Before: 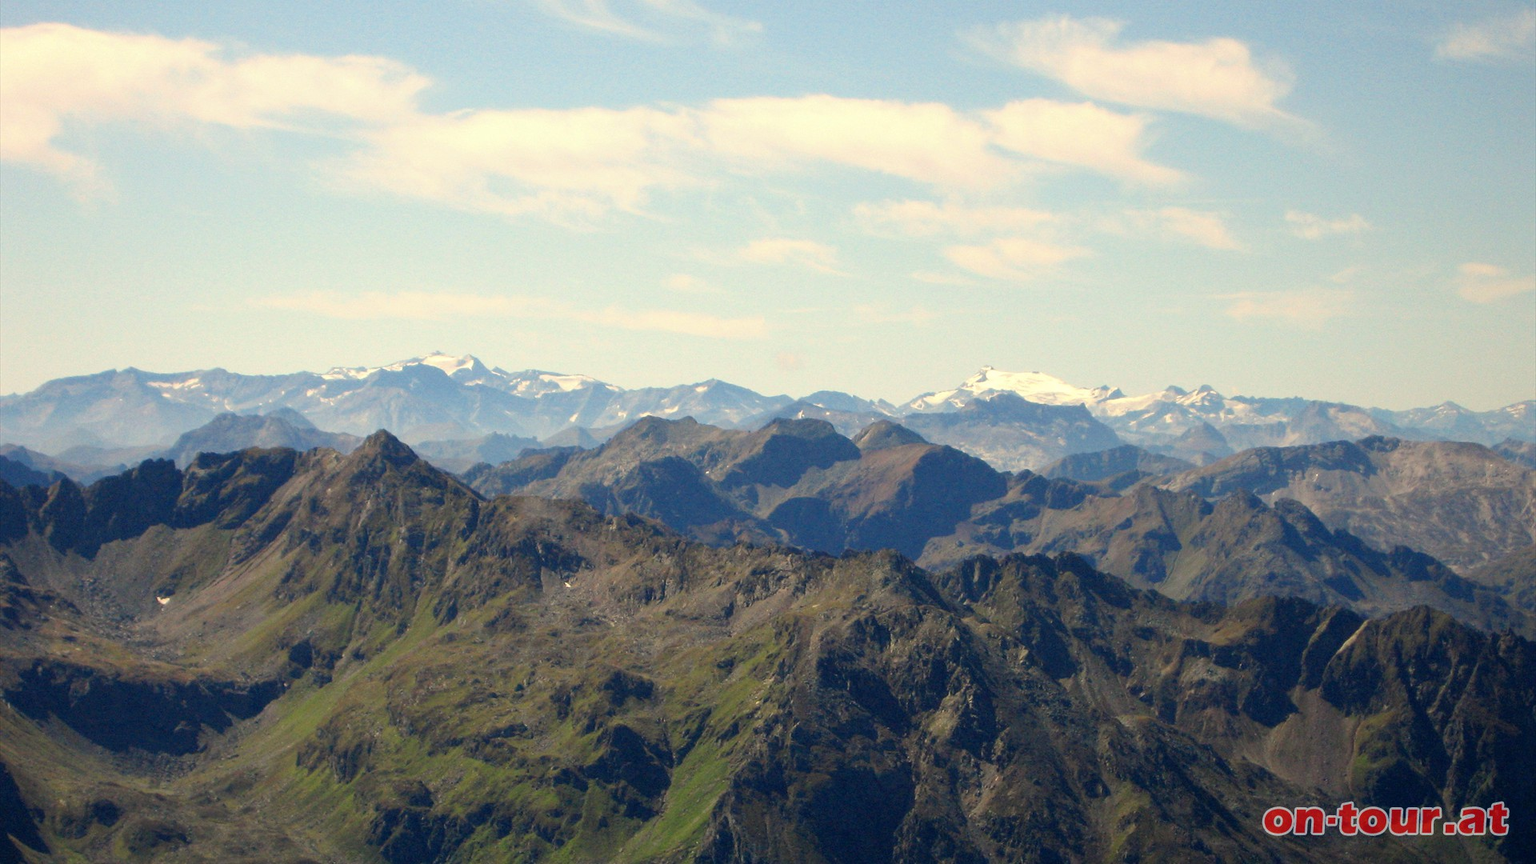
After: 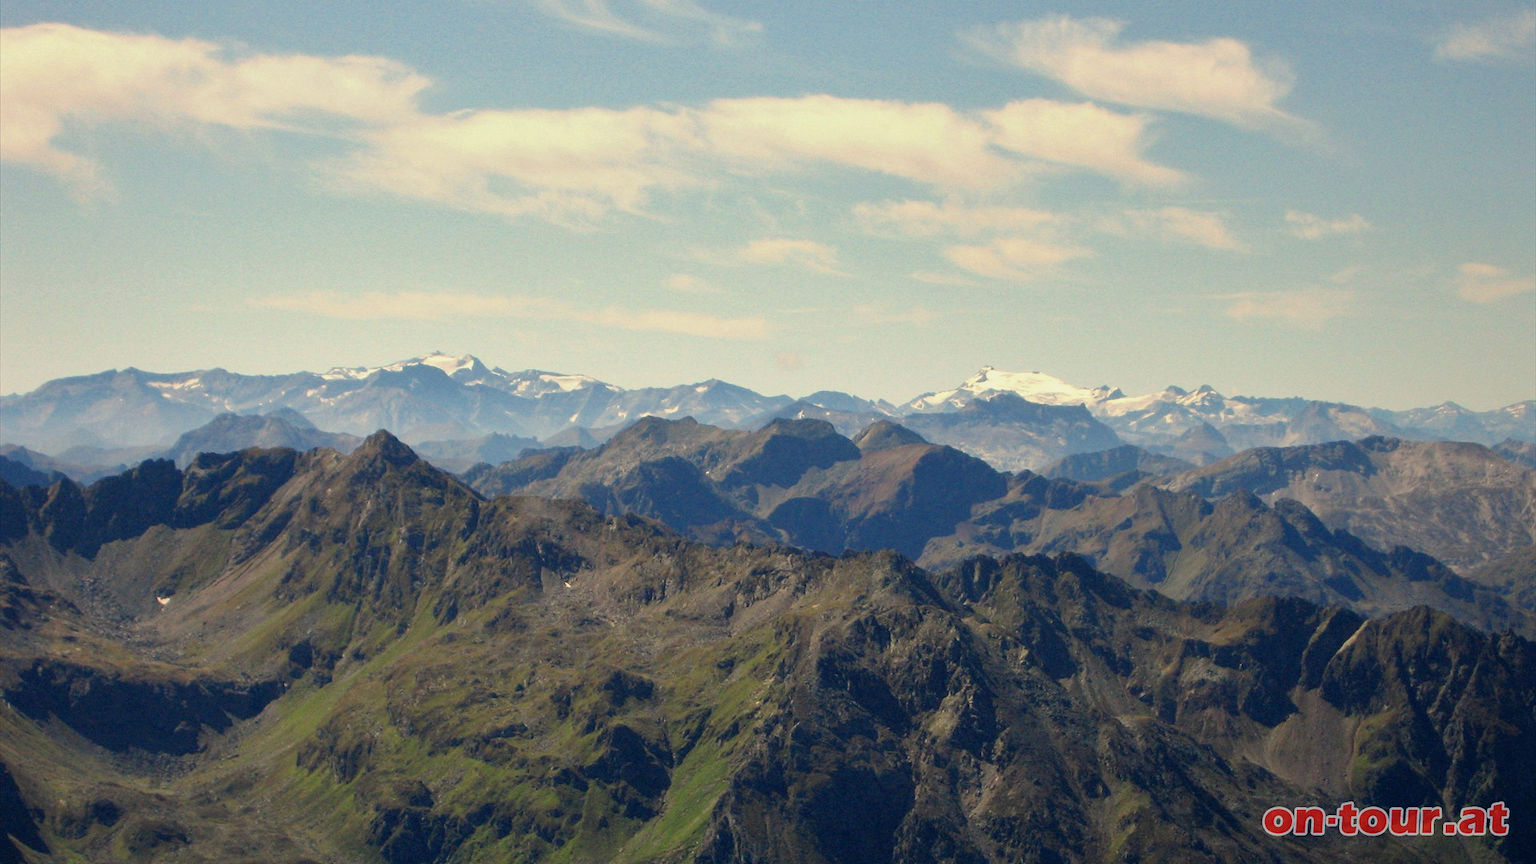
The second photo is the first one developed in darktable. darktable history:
shadows and highlights: shadows 22.34, highlights -48.44, soften with gaussian
exposure: exposure -0.153 EV, compensate highlight preservation false
tone equalizer: edges refinement/feathering 500, mask exposure compensation -1.57 EV, preserve details no
